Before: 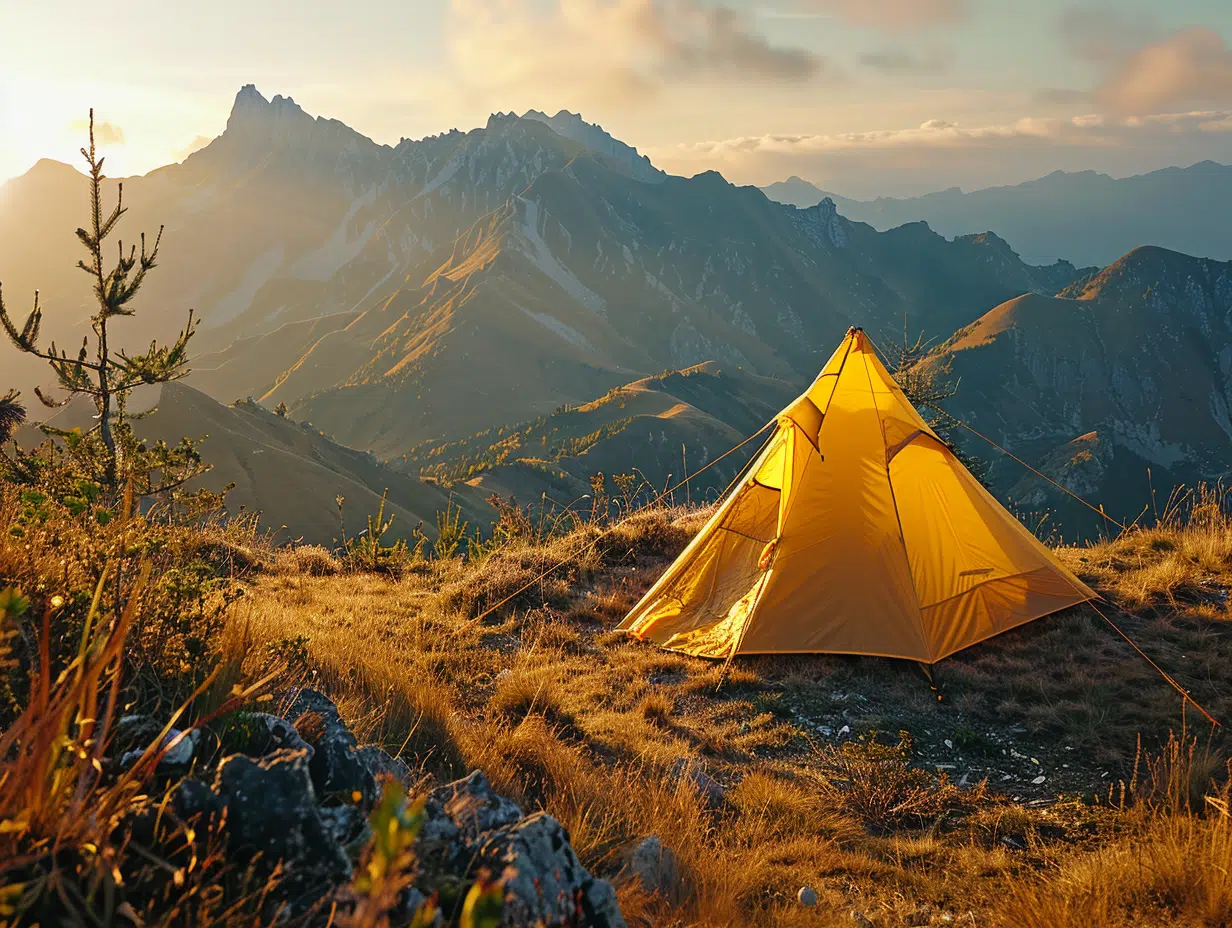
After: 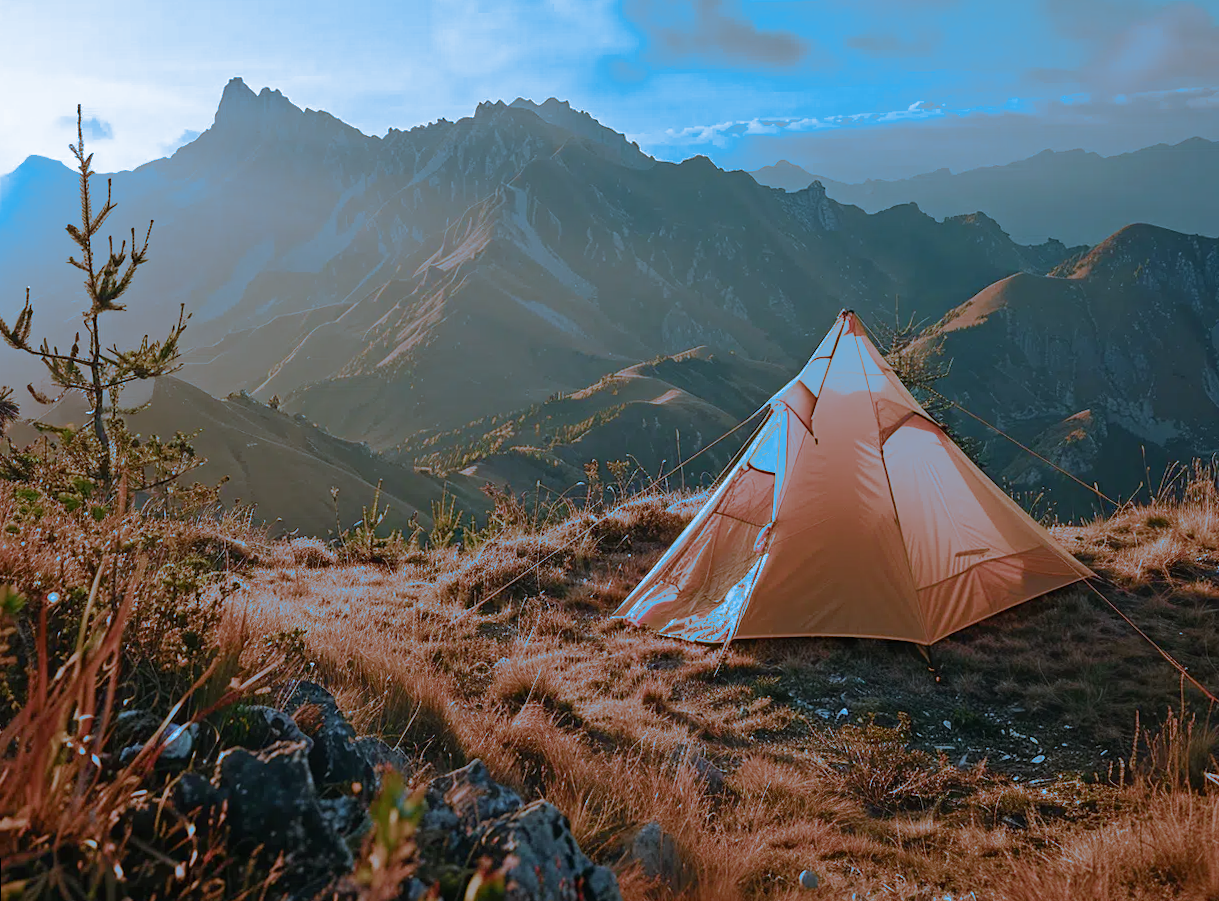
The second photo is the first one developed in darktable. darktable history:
rotate and perspective: rotation -1°, crop left 0.011, crop right 0.989, crop top 0.025, crop bottom 0.975
split-toning: shadows › hue 220°, shadows › saturation 0.64, highlights › hue 220°, highlights › saturation 0.64, balance 0, compress 5.22%
